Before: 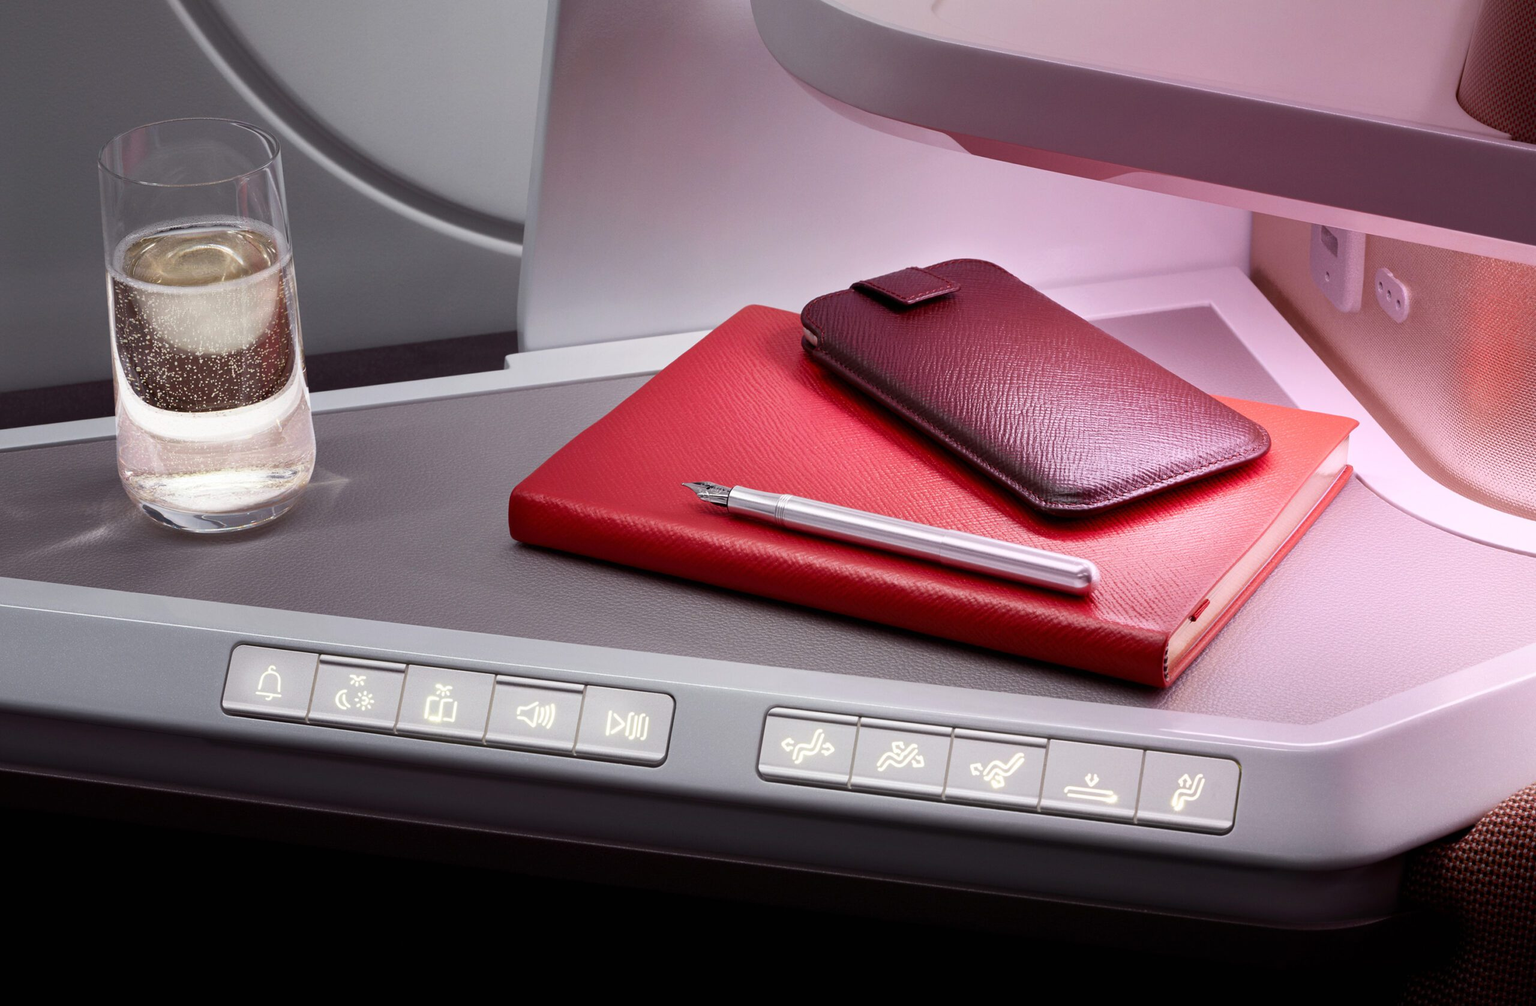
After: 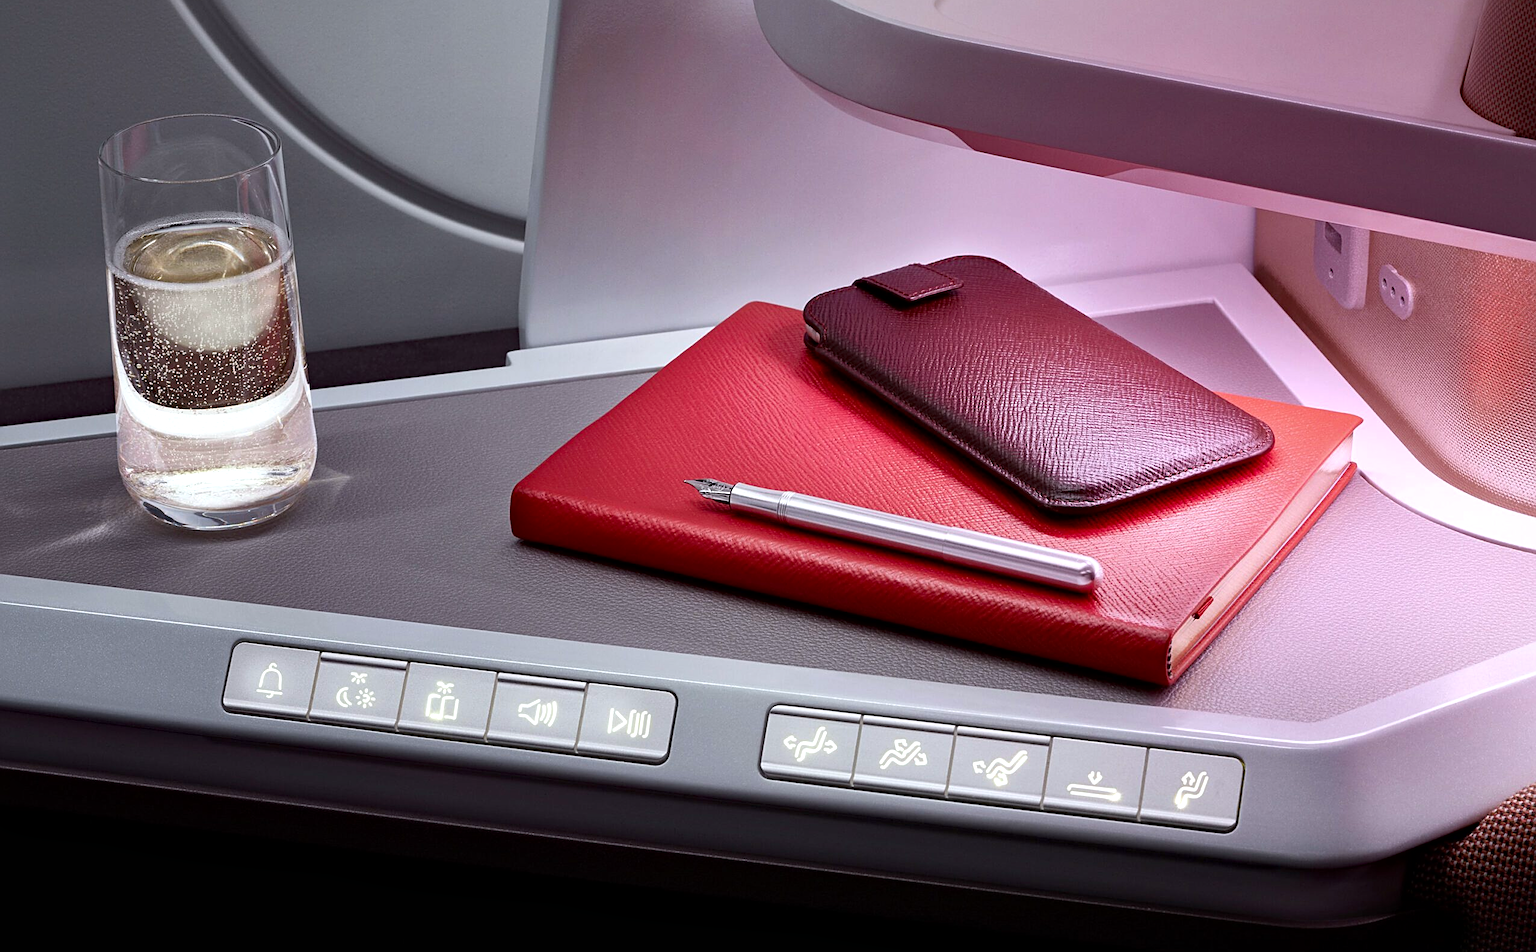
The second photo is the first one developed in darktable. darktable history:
crop: top 0.448%, right 0.264%, bottom 5.045%
white balance: red 0.983, blue 1.036
sharpen: on, module defaults
haze removal: compatibility mode true, adaptive false
local contrast: mode bilateral grid, contrast 25, coarseness 50, detail 123%, midtone range 0.2
